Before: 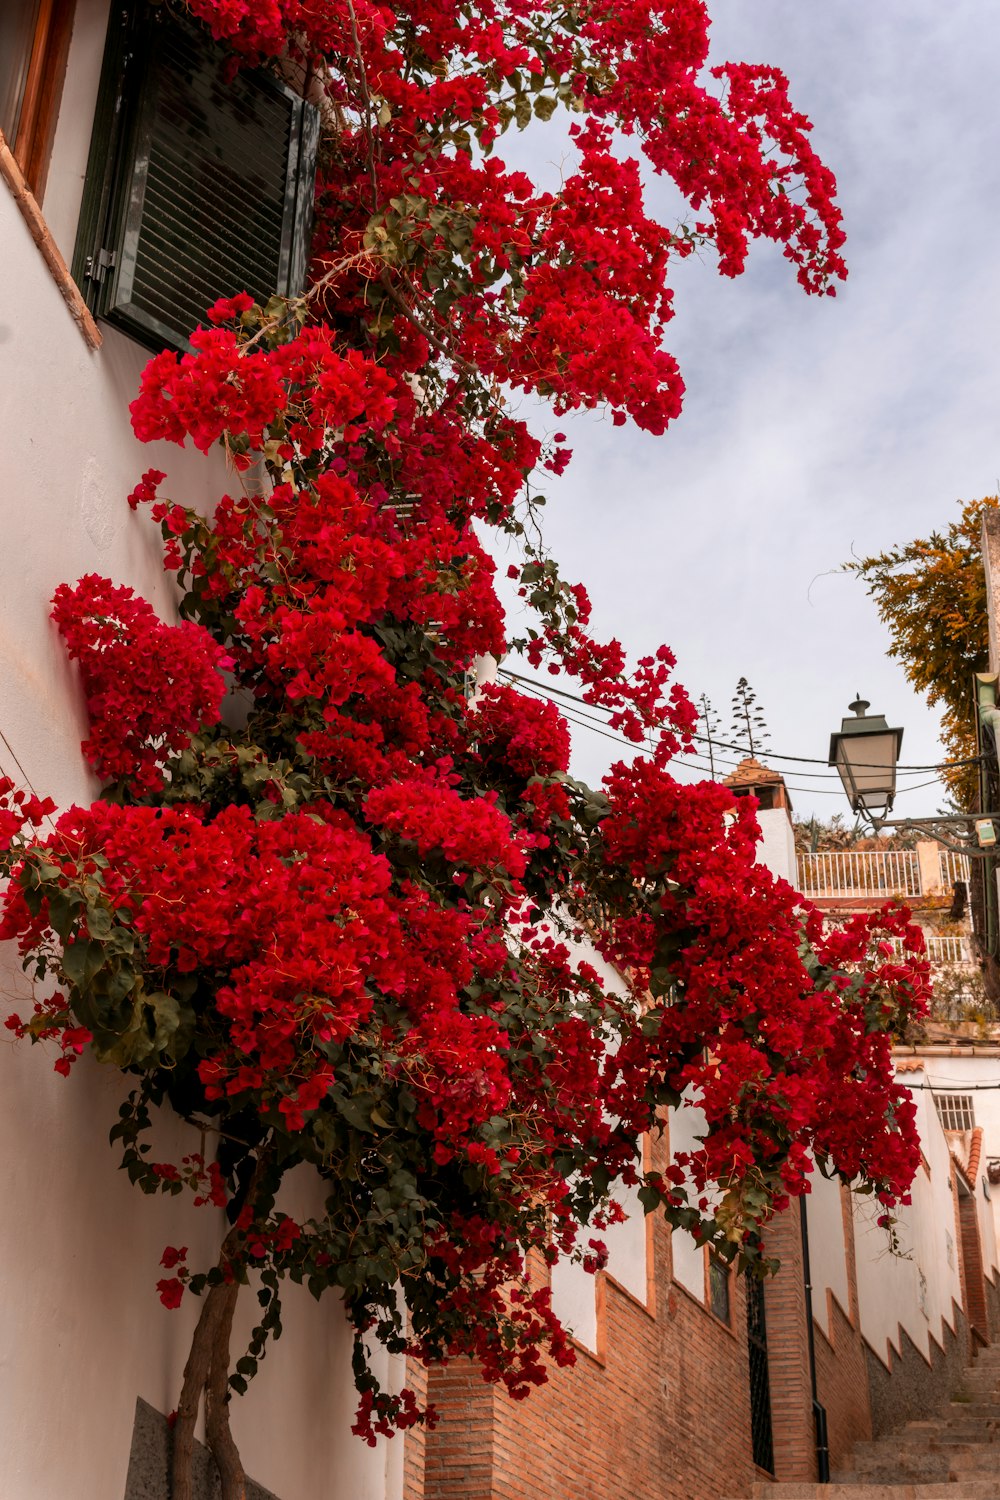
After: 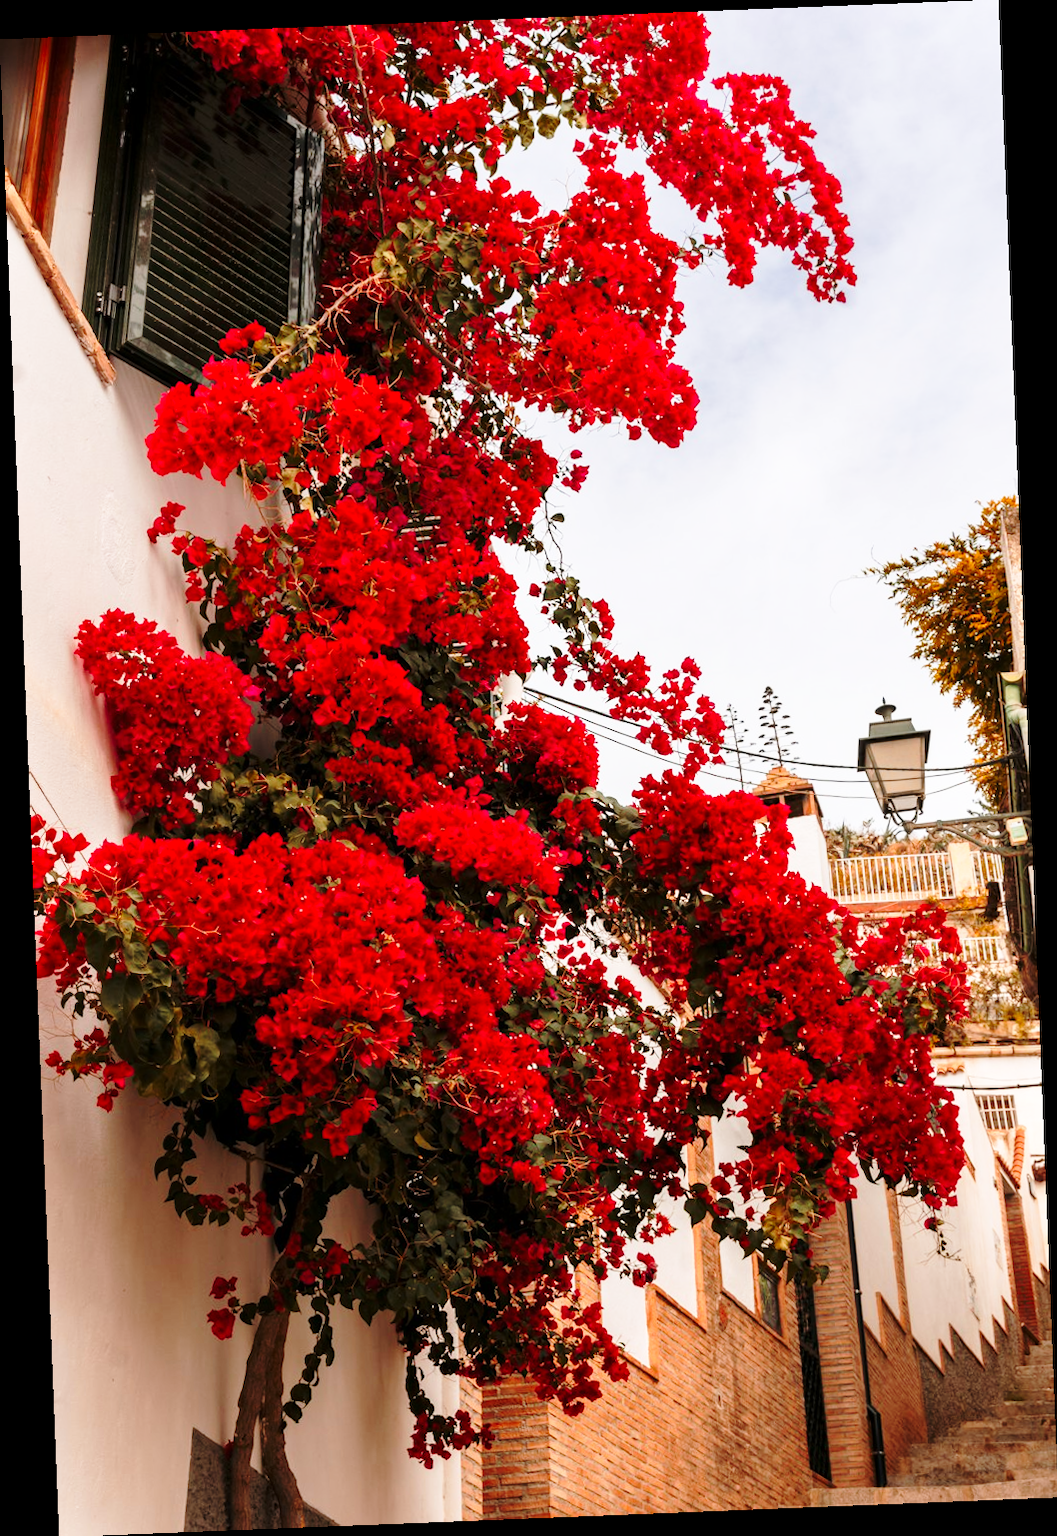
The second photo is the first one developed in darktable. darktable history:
base curve: curves: ch0 [(0, 0) (0.036, 0.037) (0.121, 0.228) (0.46, 0.76) (0.859, 0.983) (1, 1)], preserve colors none
rotate and perspective: rotation -2.29°, automatic cropping off
exposure: compensate highlight preservation false
